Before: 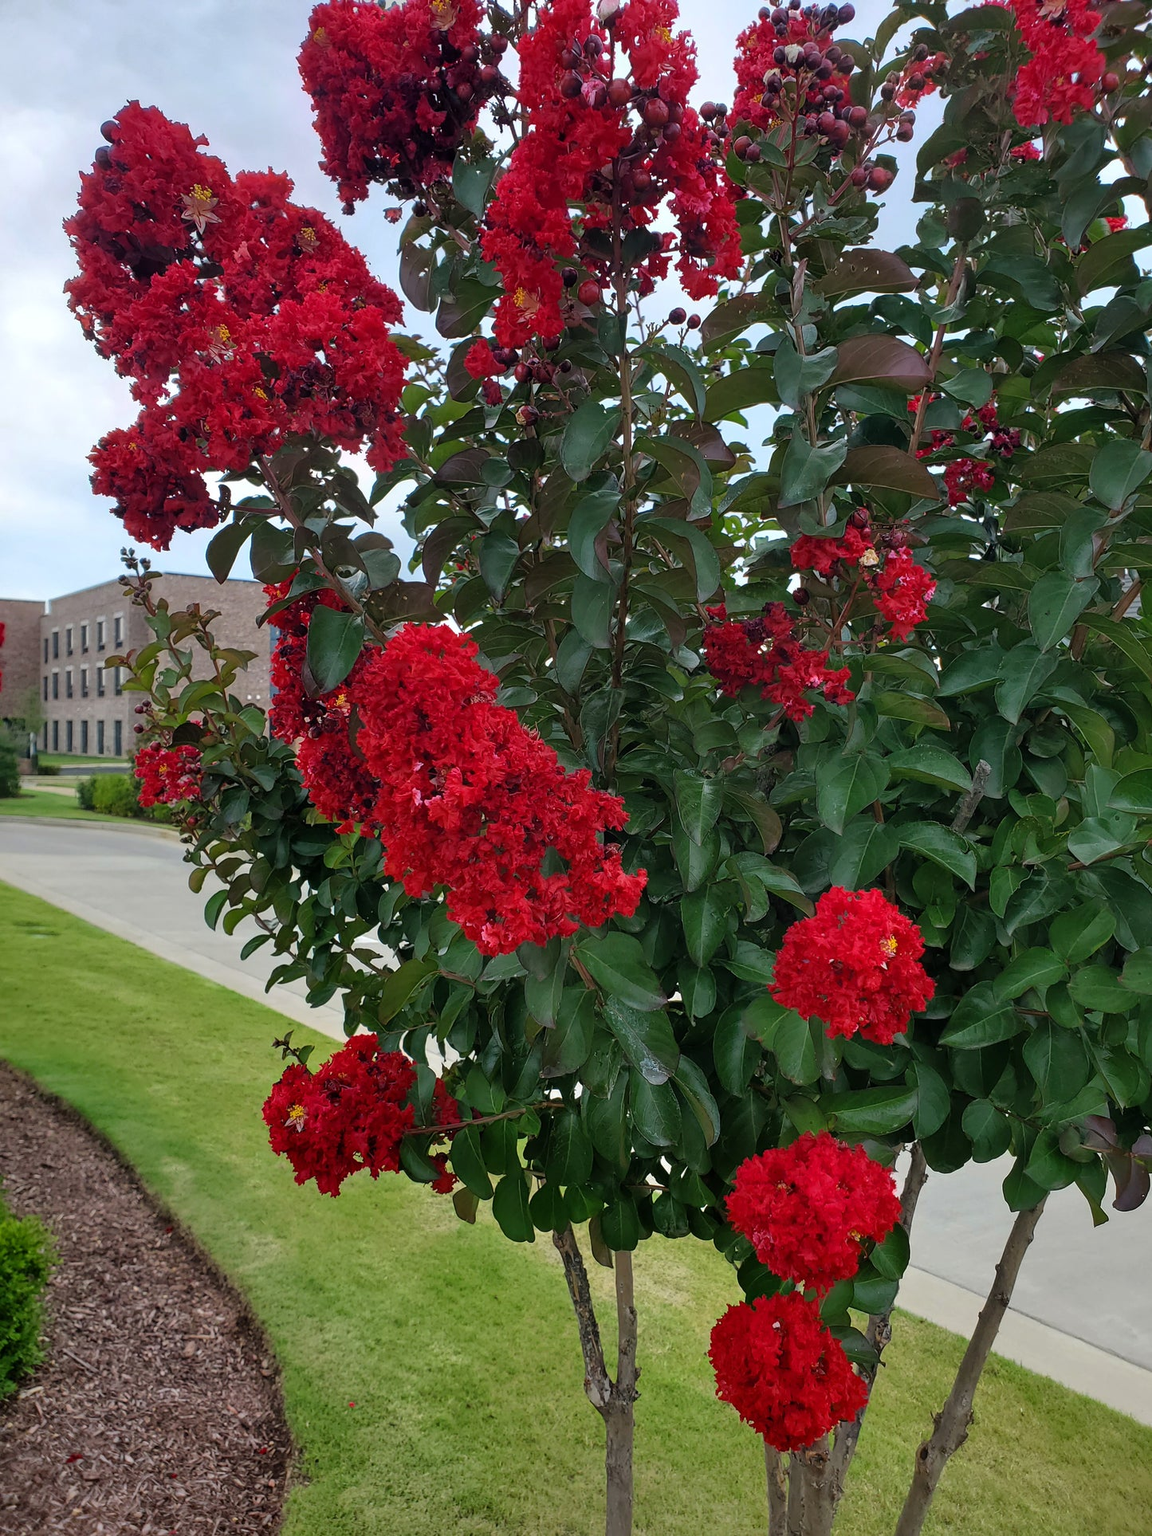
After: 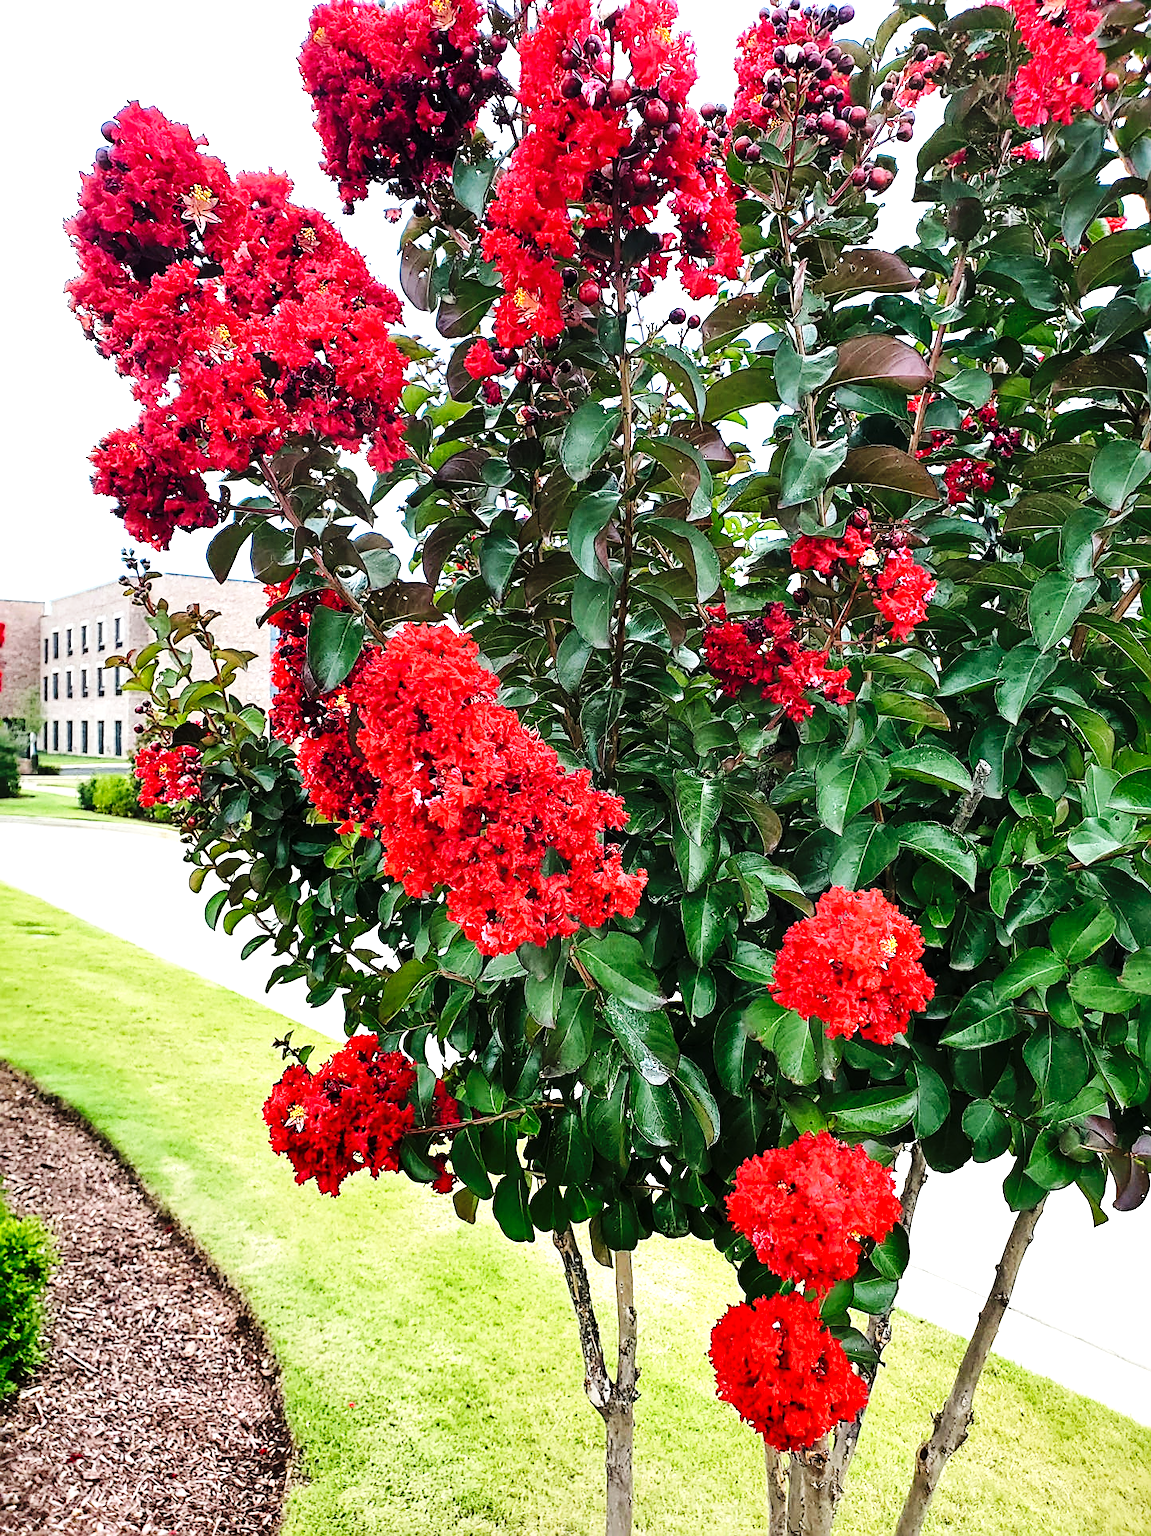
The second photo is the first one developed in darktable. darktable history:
base curve: curves: ch0 [(0, 0) (0.036, 0.025) (0.121, 0.166) (0.206, 0.329) (0.605, 0.79) (1, 1)], preserve colors none
sharpen: amount 0.535
tone equalizer: -8 EV -0.748 EV, -7 EV -0.687 EV, -6 EV -0.561 EV, -5 EV -0.371 EV, -3 EV 0.375 EV, -2 EV 0.6 EV, -1 EV 0.695 EV, +0 EV 0.764 EV, edges refinement/feathering 500, mask exposure compensation -1.57 EV, preserve details no
exposure: exposure 1 EV, compensate highlight preservation false
